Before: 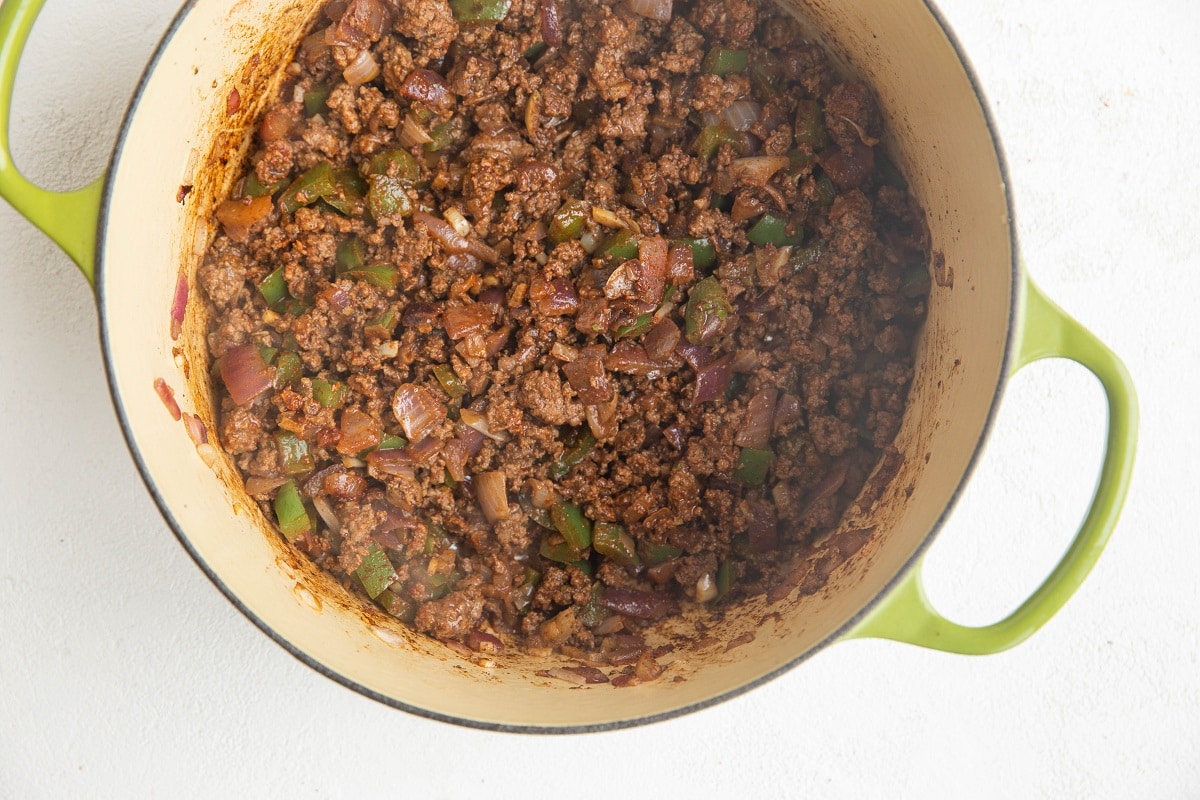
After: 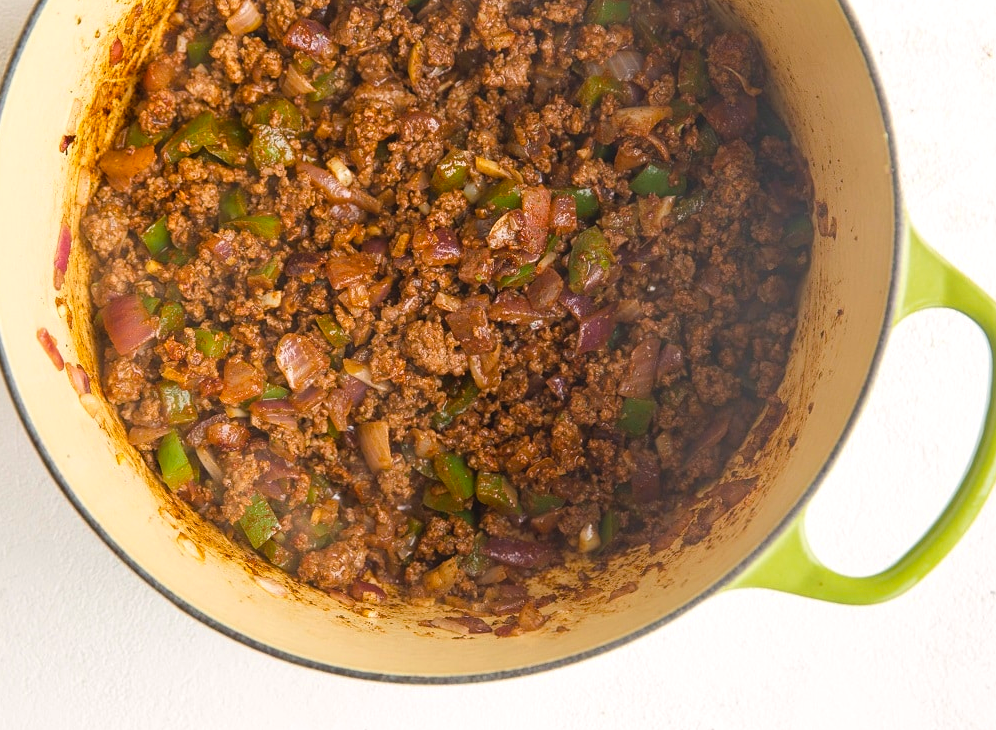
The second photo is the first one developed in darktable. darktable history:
crop: left 9.79%, top 6.32%, right 7.202%, bottom 2.421%
color balance rgb: highlights gain › luminance 6.902%, highlights gain › chroma 0.931%, highlights gain › hue 47.26°, global offset › luminance 0.222%, global offset › hue 171.02°, perceptual saturation grading › global saturation -2.397%, perceptual saturation grading › highlights -6.988%, perceptual saturation grading › mid-tones 8.509%, perceptual saturation grading › shadows 4.575%, global vibrance 50.643%
